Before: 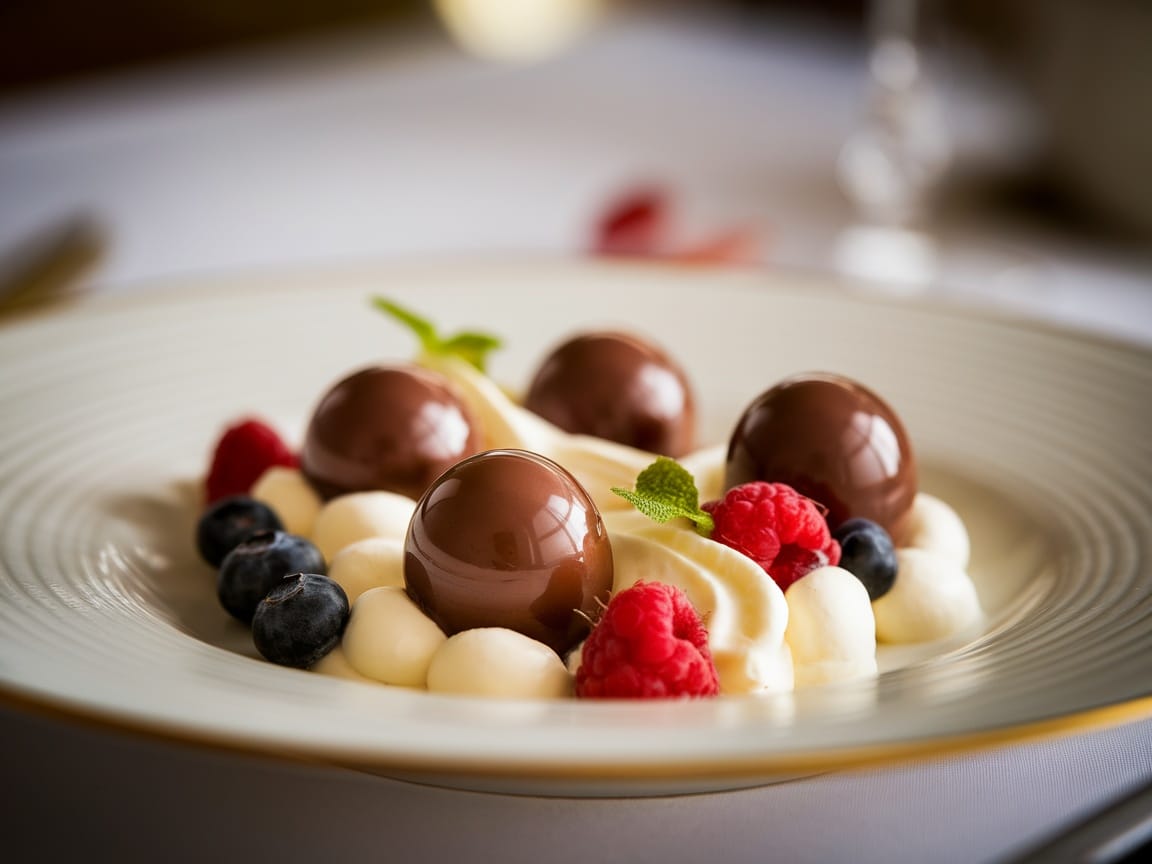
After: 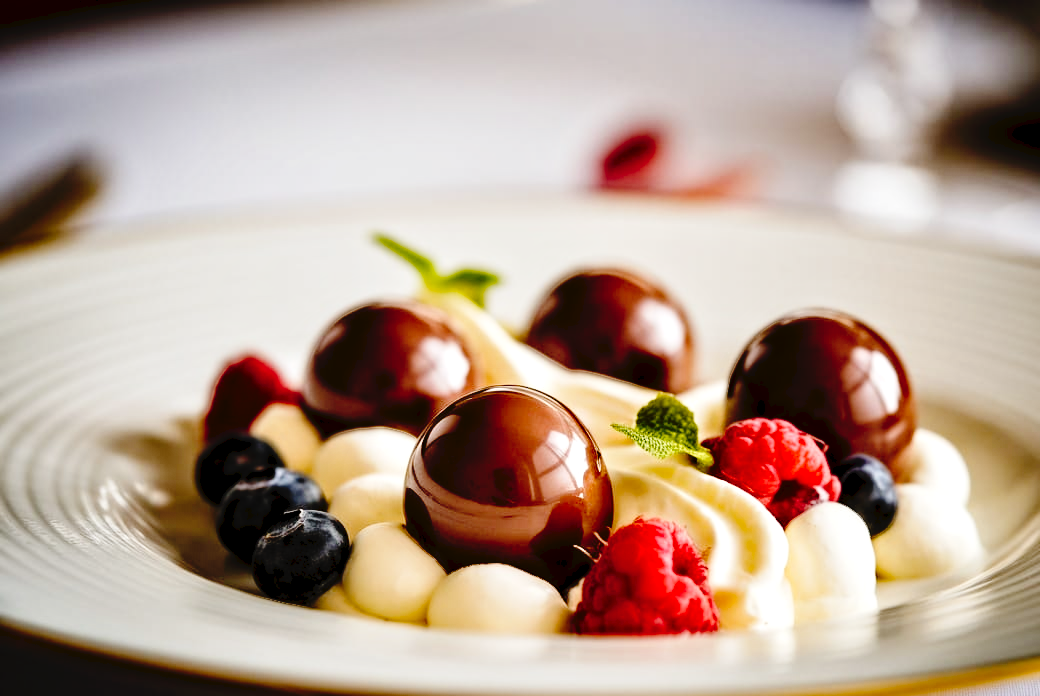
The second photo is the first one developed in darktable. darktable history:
tone curve: curves: ch0 [(0, 0) (0.003, 0.03) (0.011, 0.03) (0.025, 0.033) (0.044, 0.035) (0.069, 0.04) (0.1, 0.046) (0.136, 0.052) (0.177, 0.08) (0.224, 0.121) (0.277, 0.225) (0.335, 0.343) (0.399, 0.456) (0.468, 0.555) (0.543, 0.647) (0.623, 0.732) (0.709, 0.808) (0.801, 0.886) (0.898, 0.947) (1, 1)], preserve colors none
crop: top 7.49%, right 9.717%, bottom 11.943%
contrast equalizer: y [[0.511, 0.558, 0.631, 0.632, 0.559, 0.512], [0.5 ×6], [0.507, 0.559, 0.627, 0.644, 0.647, 0.647], [0 ×6], [0 ×6]]
